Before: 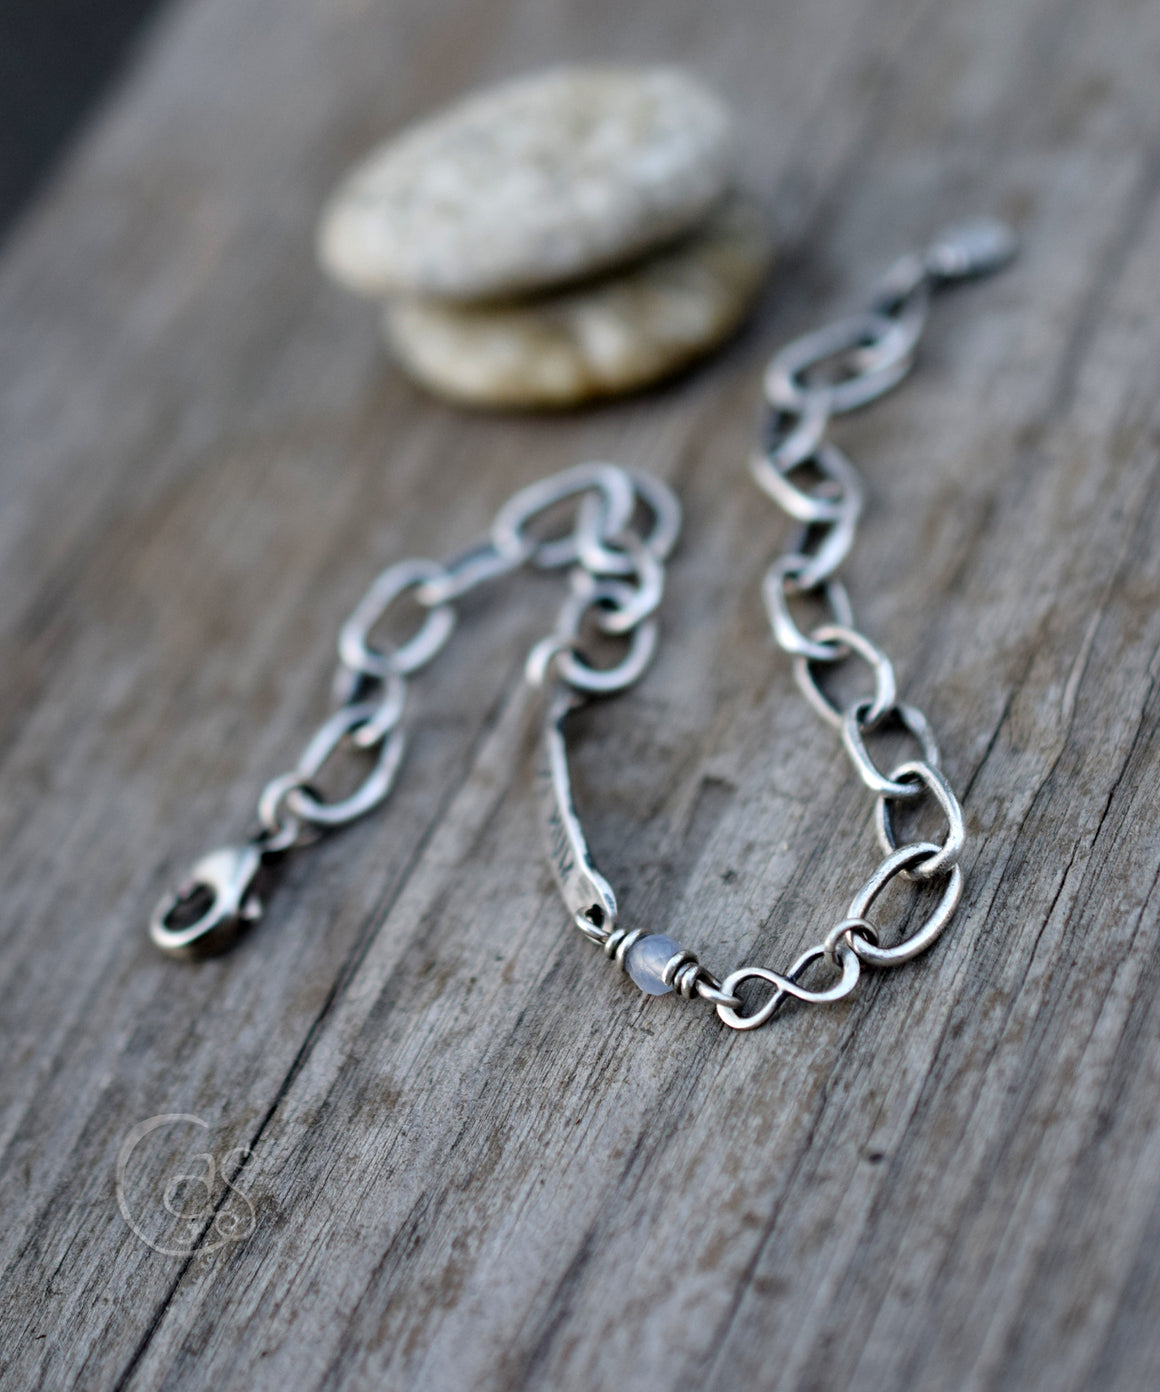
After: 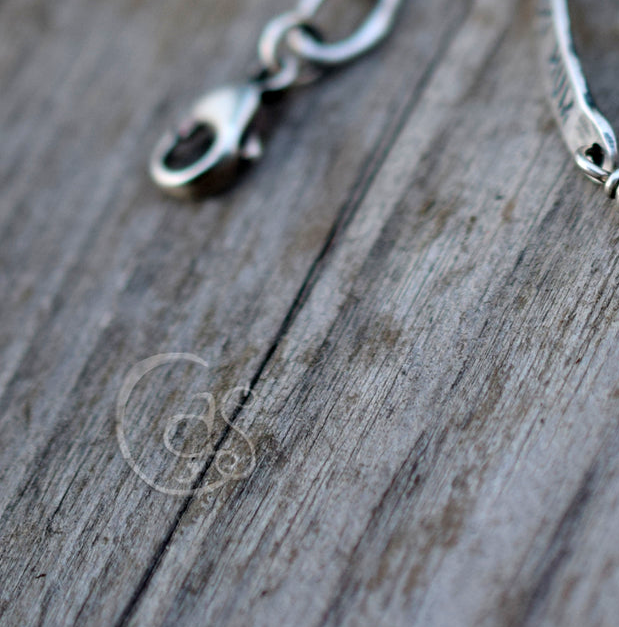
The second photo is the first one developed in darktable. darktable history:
crop and rotate: top 54.778%, right 46.61%, bottom 0.159%
contrast brightness saturation: saturation 0.18
